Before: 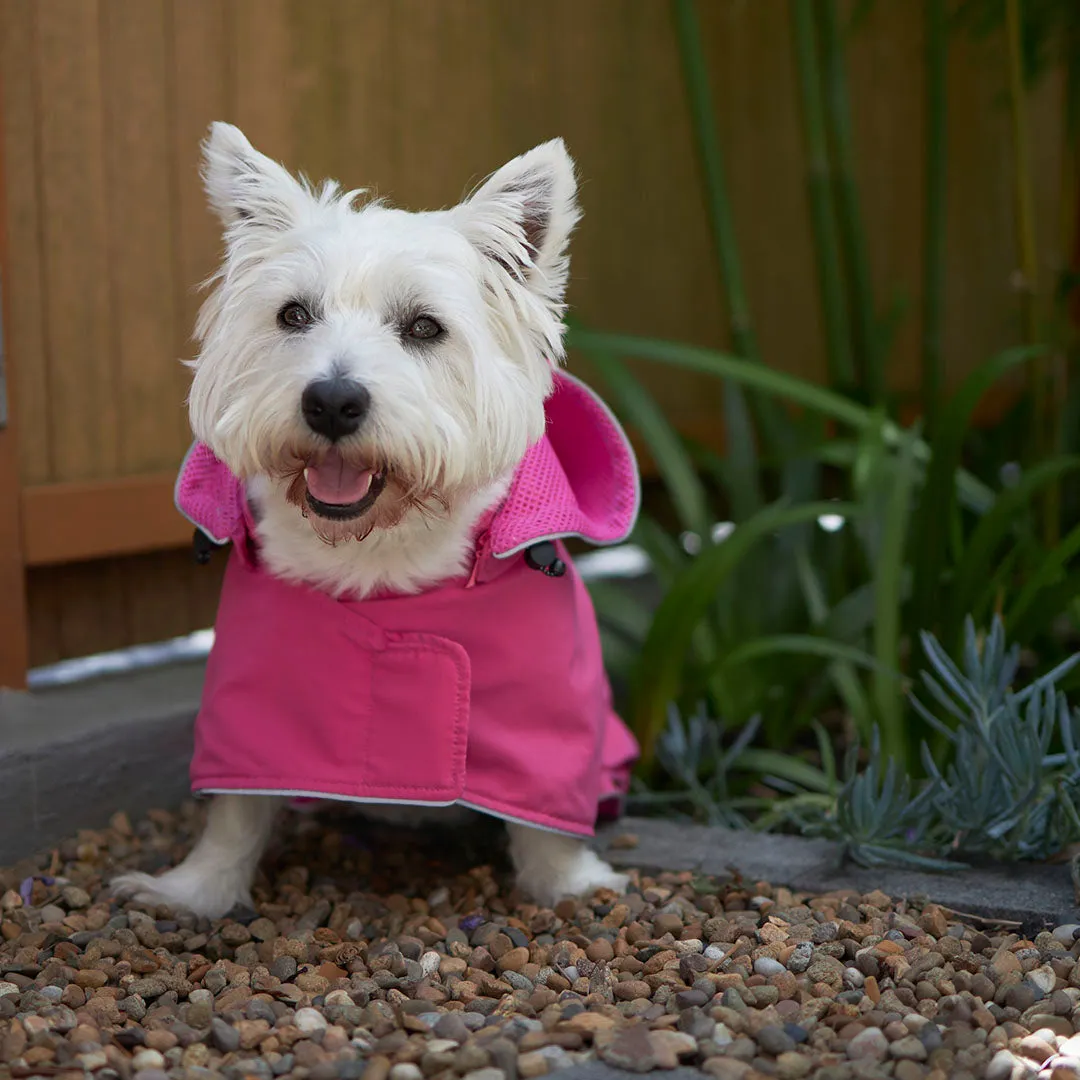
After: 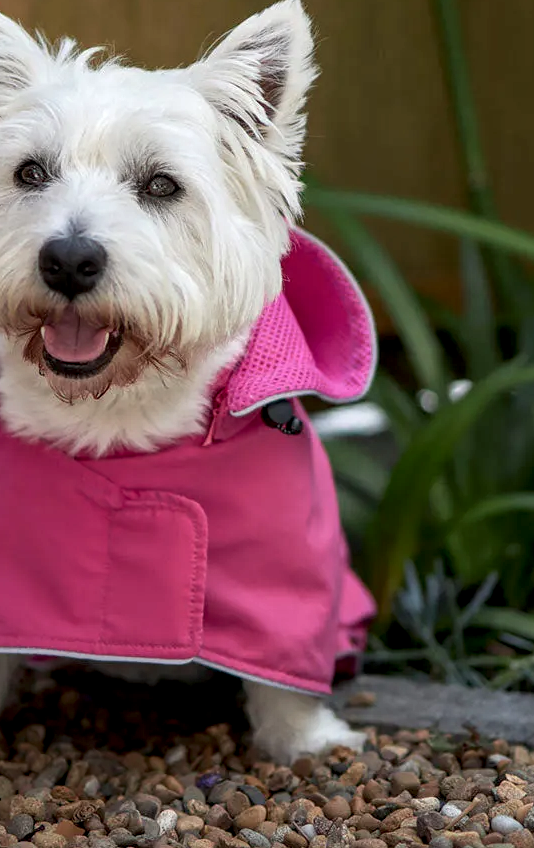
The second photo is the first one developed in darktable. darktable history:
local contrast: detail 144%
crop and rotate: angle 0.02°, left 24.353%, top 13.219%, right 26.156%, bottom 8.224%
